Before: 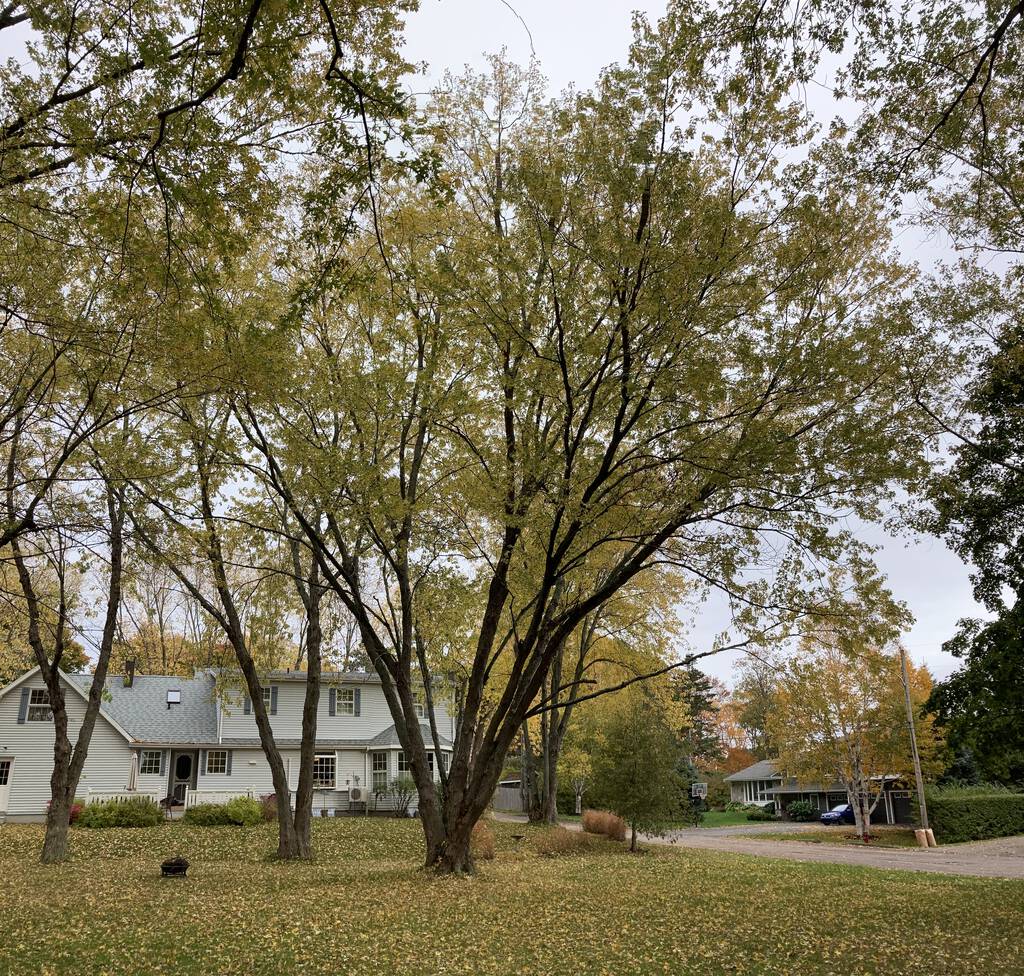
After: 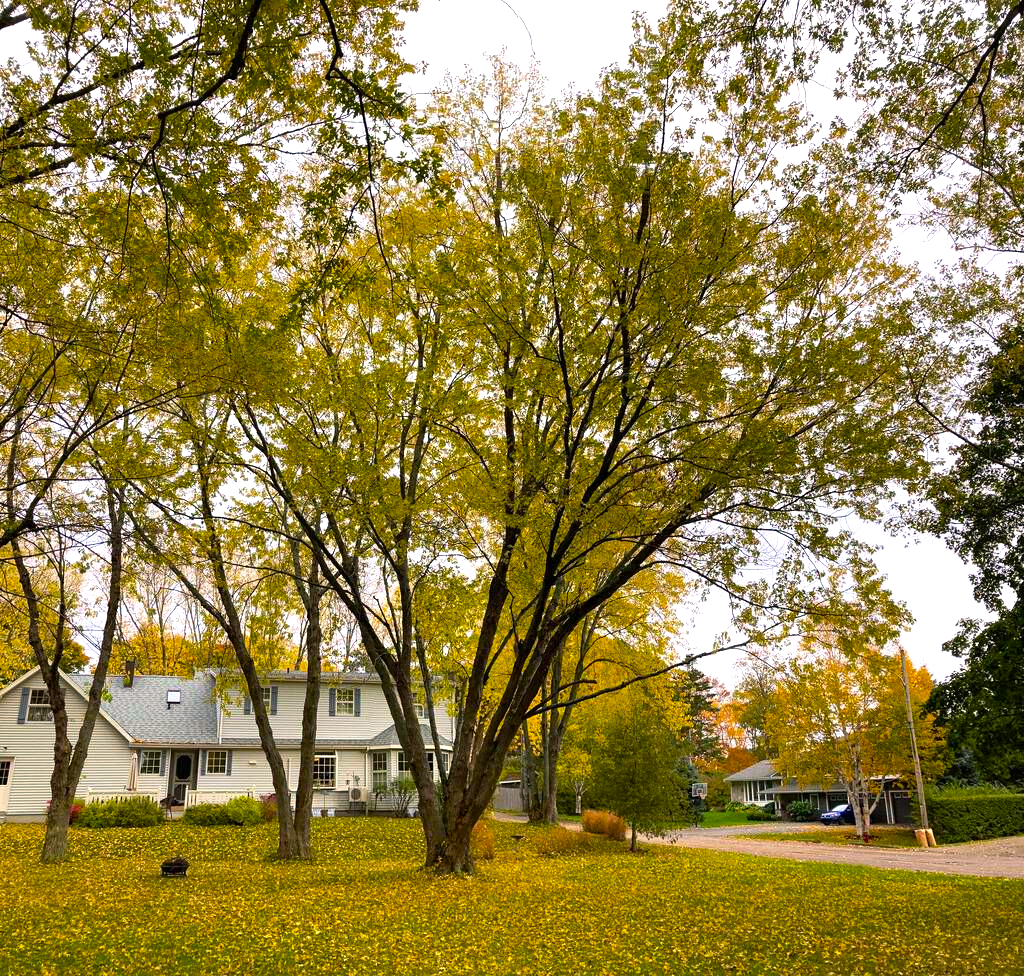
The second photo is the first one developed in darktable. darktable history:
color balance rgb: highlights gain › chroma 1.688%, highlights gain › hue 56.83°, linear chroma grading › global chroma 14.706%, perceptual saturation grading › global saturation 75.433%, perceptual saturation grading › shadows -29.886%, perceptual brilliance grading › global brilliance 17.948%
